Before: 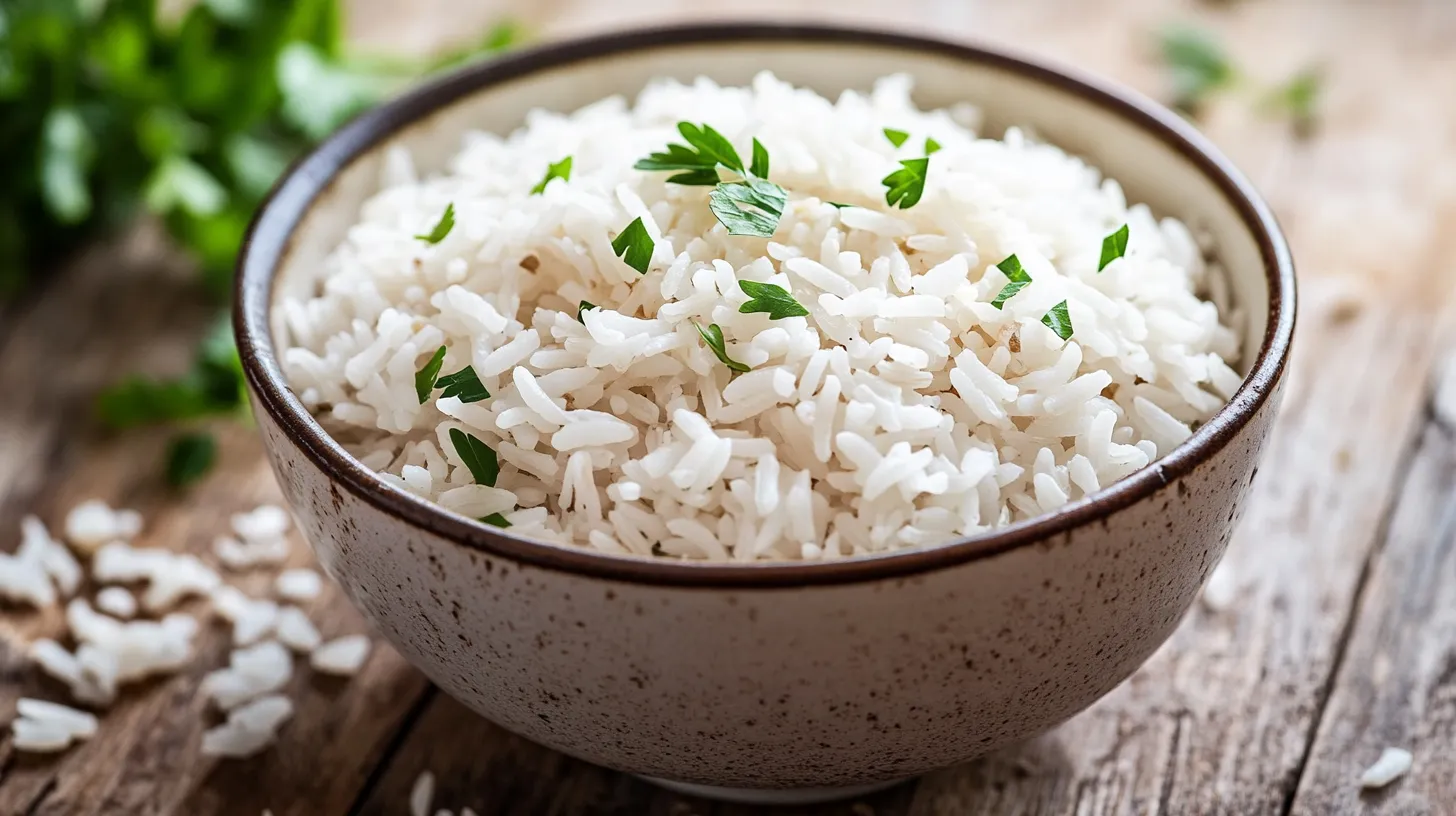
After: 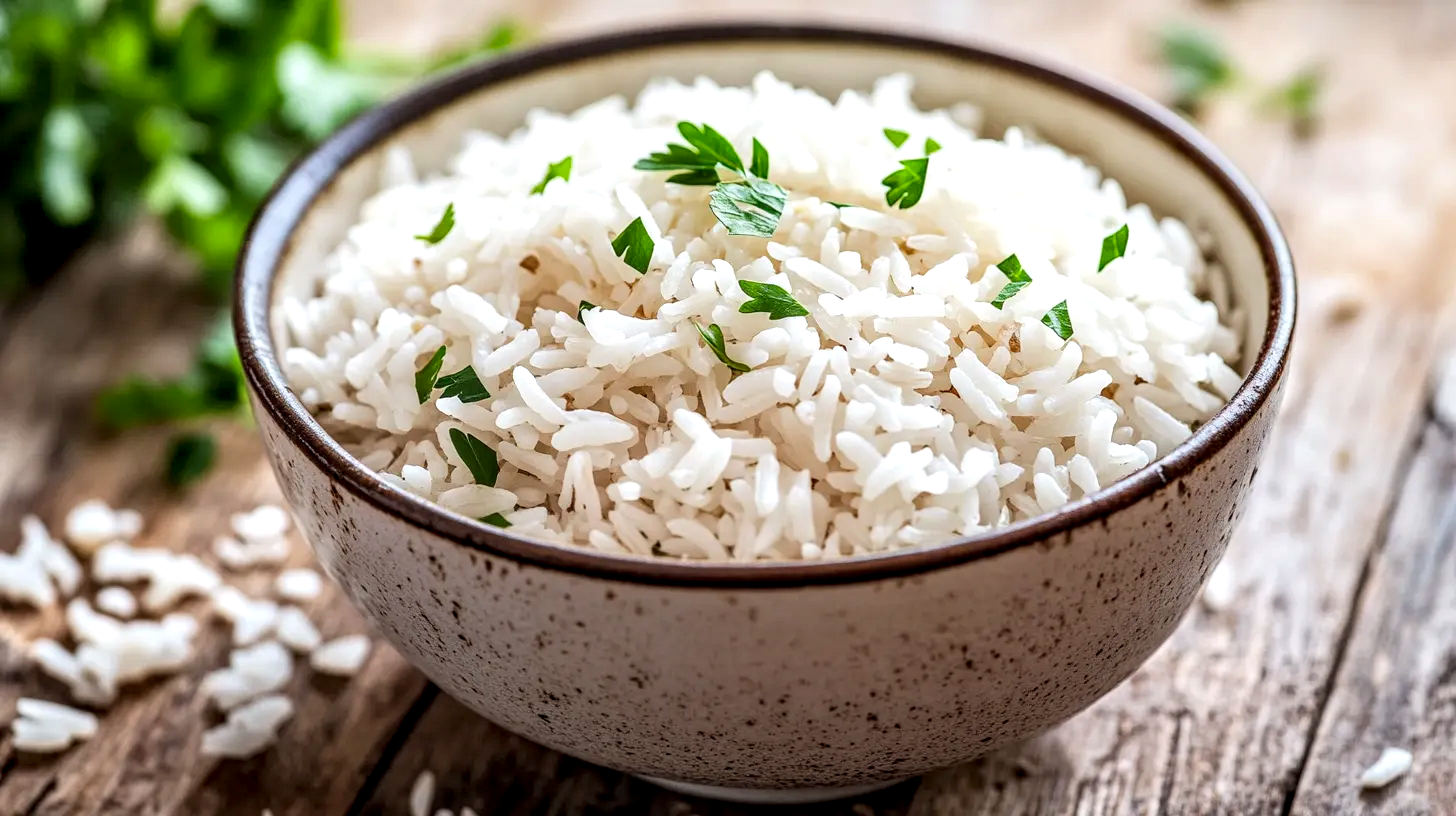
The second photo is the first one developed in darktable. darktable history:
contrast brightness saturation: brightness 0.09, saturation 0.19
tone equalizer: on, module defaults
local contrast: detail 150%
